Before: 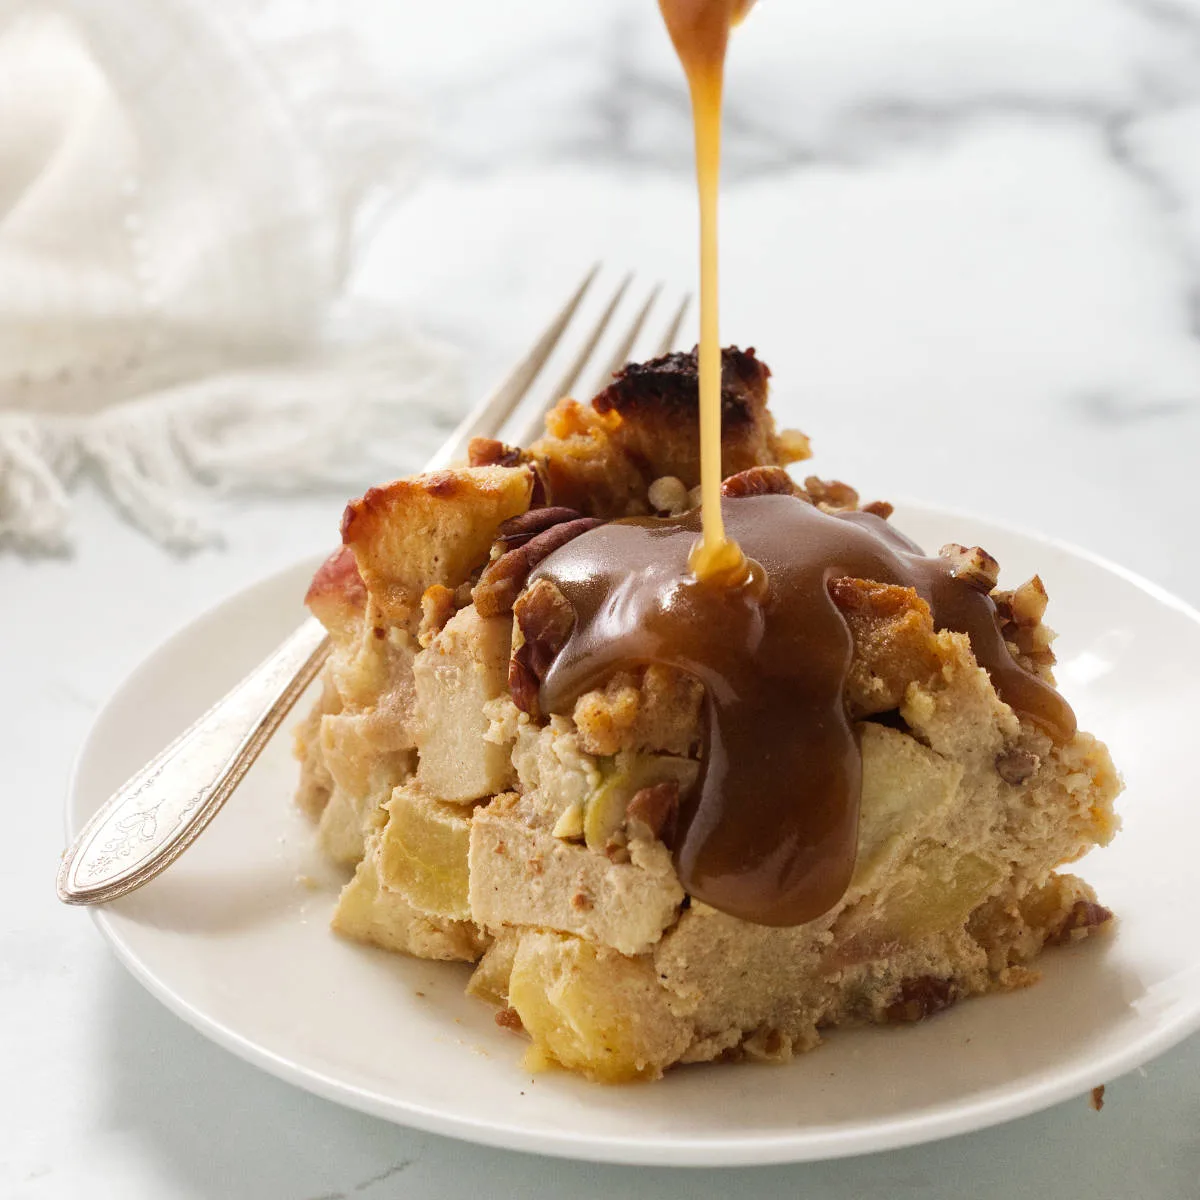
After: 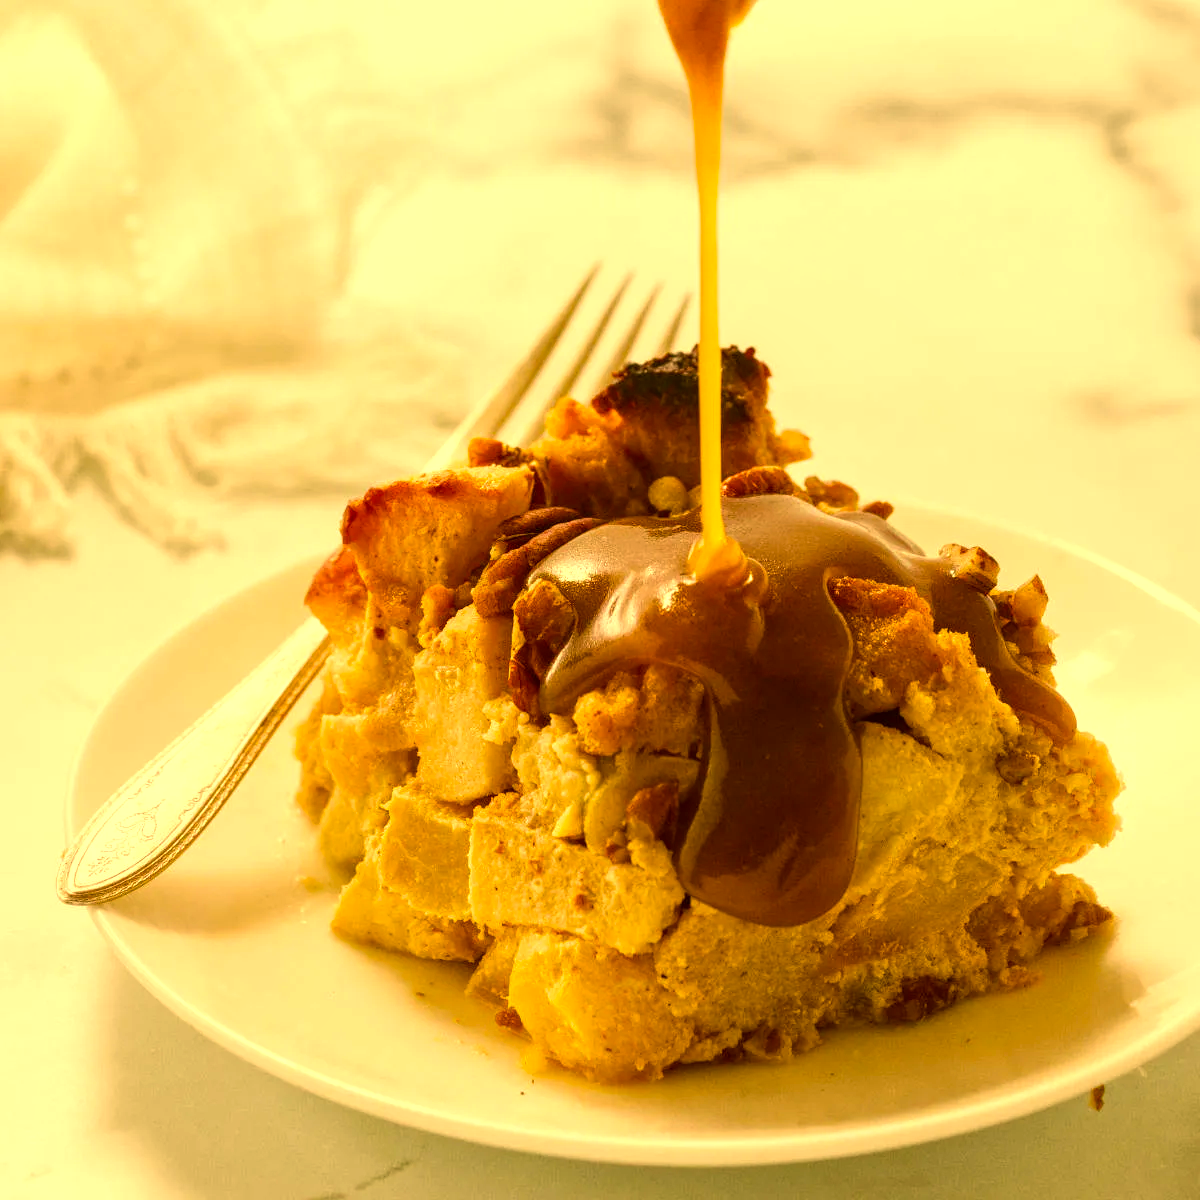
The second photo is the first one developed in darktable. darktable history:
exposure: exposure 0.236 EV, compensate highlight preservation false
color balance rgb: linear chroma grading › global chroma 8.33%, perceptual saturation grading › global saturation 18.52%, global vibrance 7.87%
white balance: red 1.08, blue 0.791
color correction: highlights a* 8.98, highlights b* 15.09, shadows a* -0.49, shadows b* 26.52
local contrast: on, module defaults
